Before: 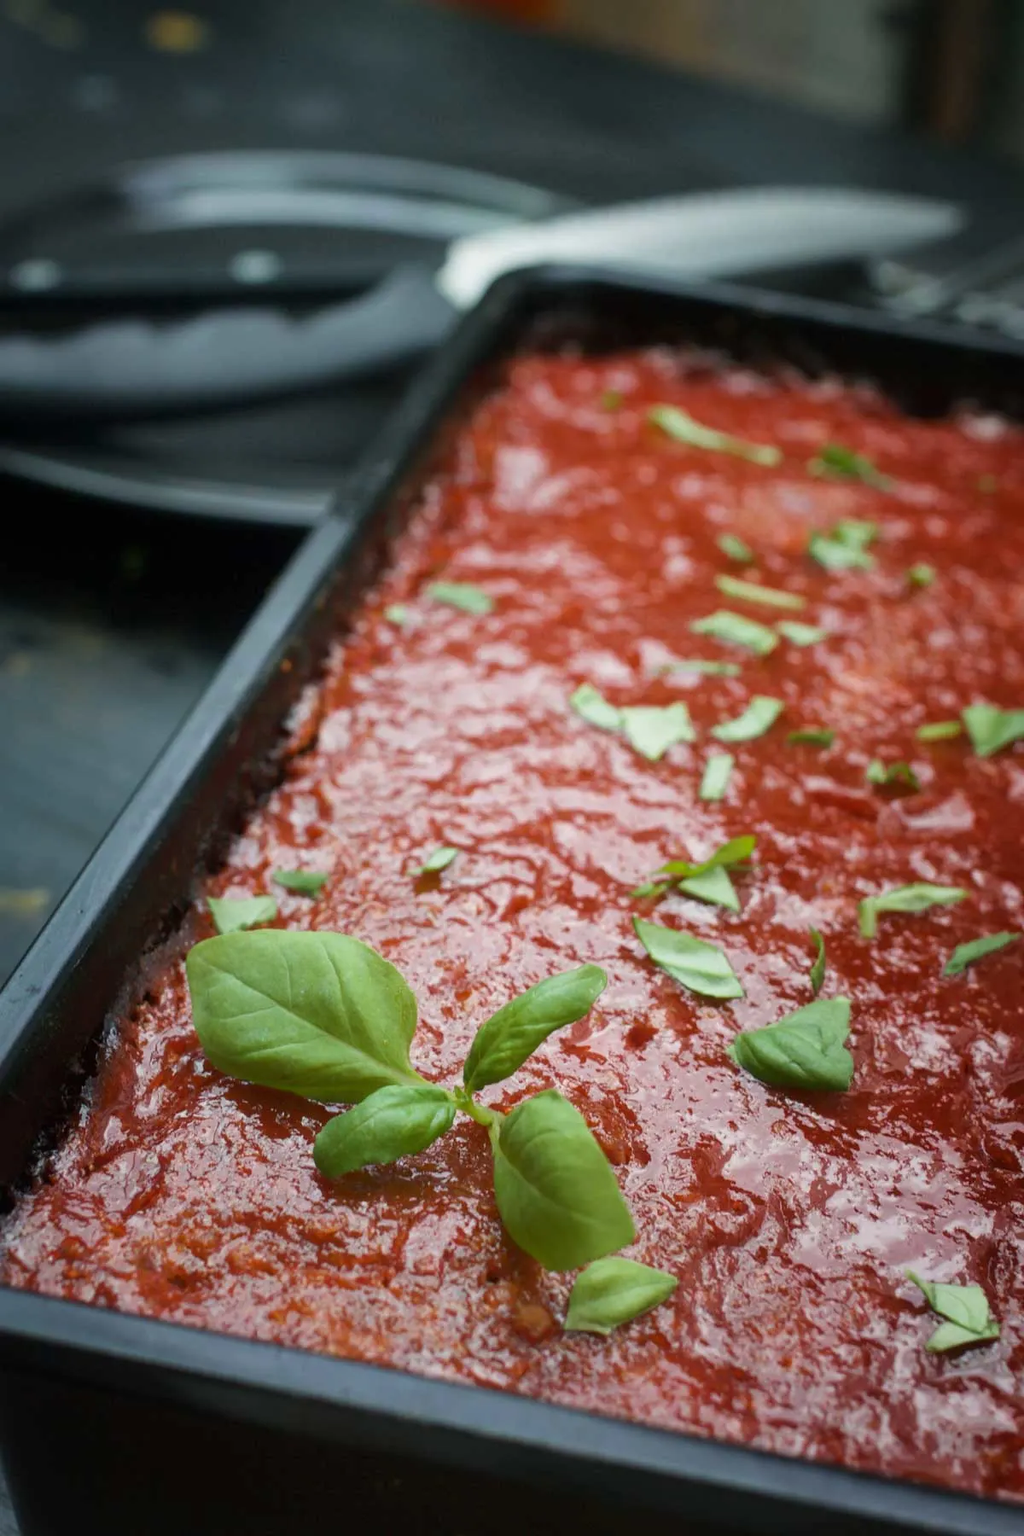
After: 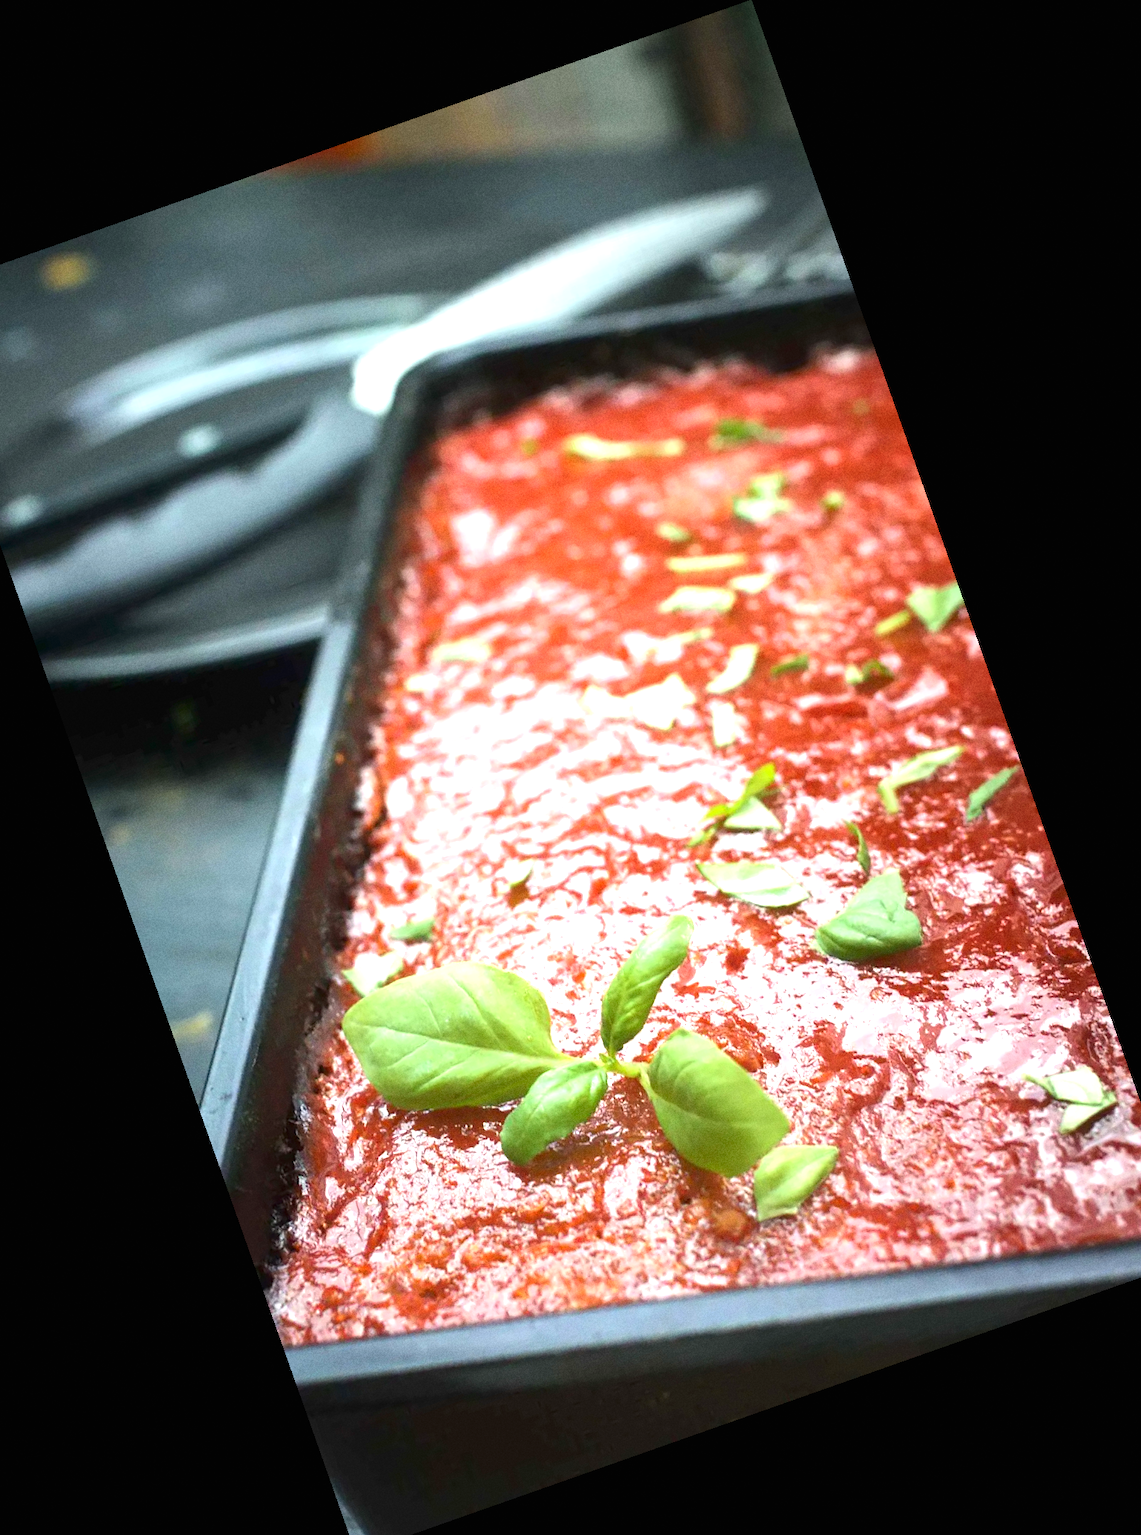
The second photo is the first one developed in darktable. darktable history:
exposure: black level correction 0, exposure 1.5 EV, compensate highlight preservation false
crop and rotate: angle 19.43°, left 6.812%, right 4.125%, bottom 1.087%
grain: on, module defaults
